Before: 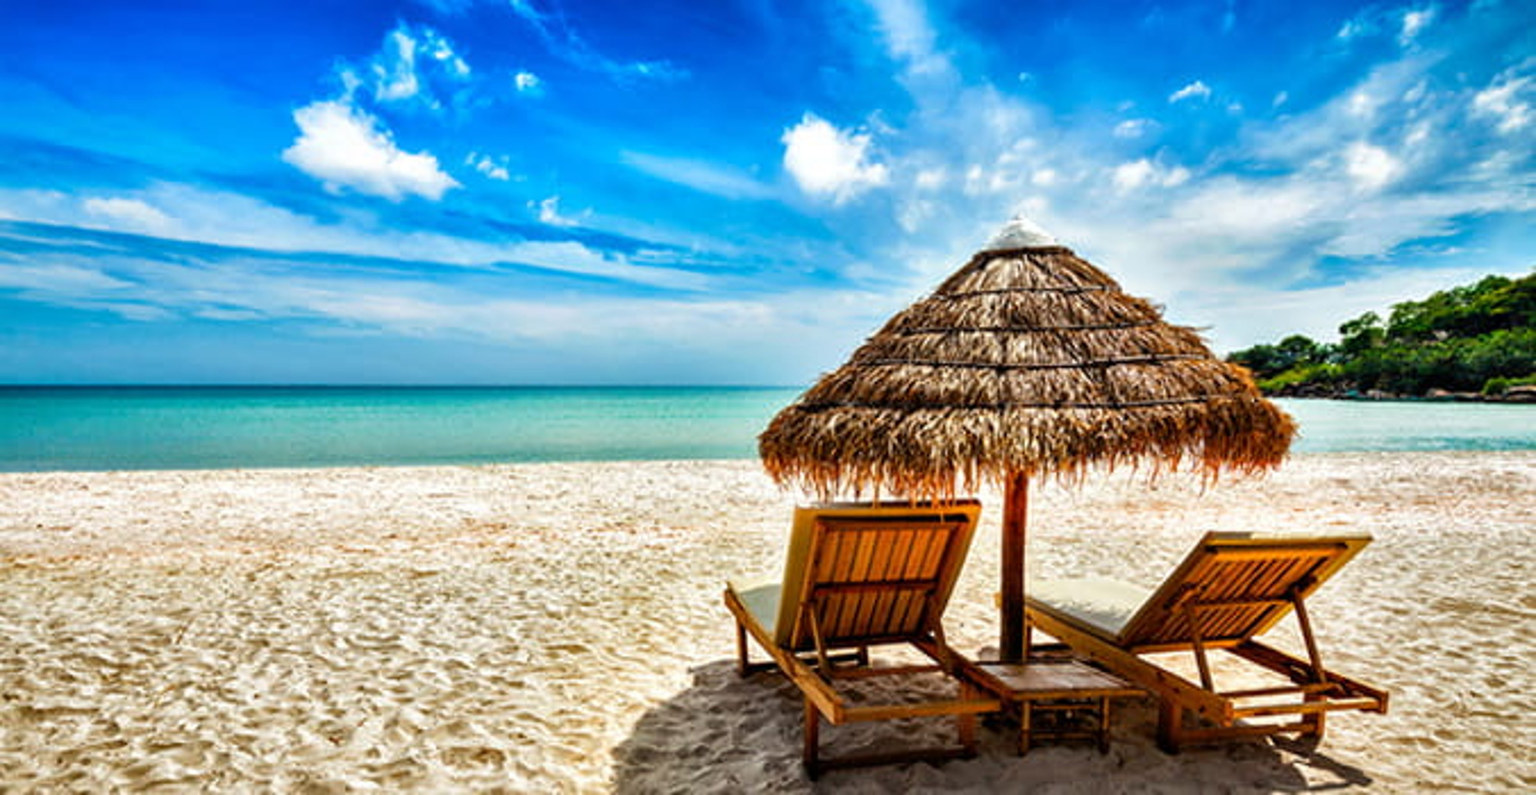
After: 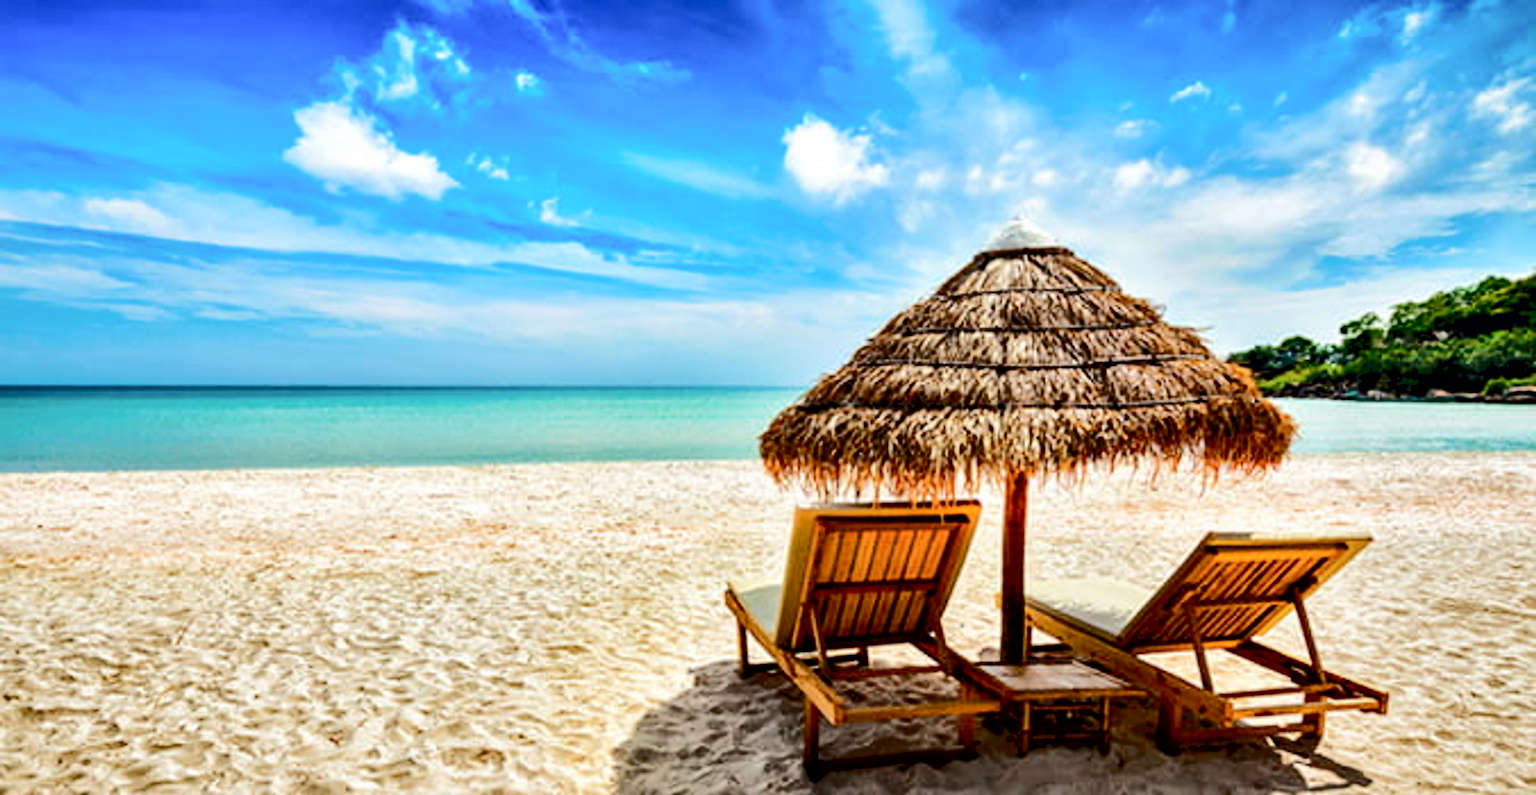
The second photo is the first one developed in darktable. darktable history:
tone curve: curves: ch0 [(0, 0) (0.003, 0.076) (0.011, 0.081) (0.025, 0.084) (0.044, 0.092) (0.069, 0.1) (0.1, 0.117) (0.136, 0.144) (0.177, 0.186) (0.224, 0.237) (0.277, 0.306) (0.335, 0.39) (0.399, 0.494) (0.468, 0.574) (0.543, 0.666) (0.623, 0.722) (0.709, 0.79) (0.801, 0.855) (0.898, 0.926) (1, 1)], color space Lab, independent channels, preserve colors none
exposure: black level correction 0.01, exposure 0.009 EV, compensate highlight preservation false
